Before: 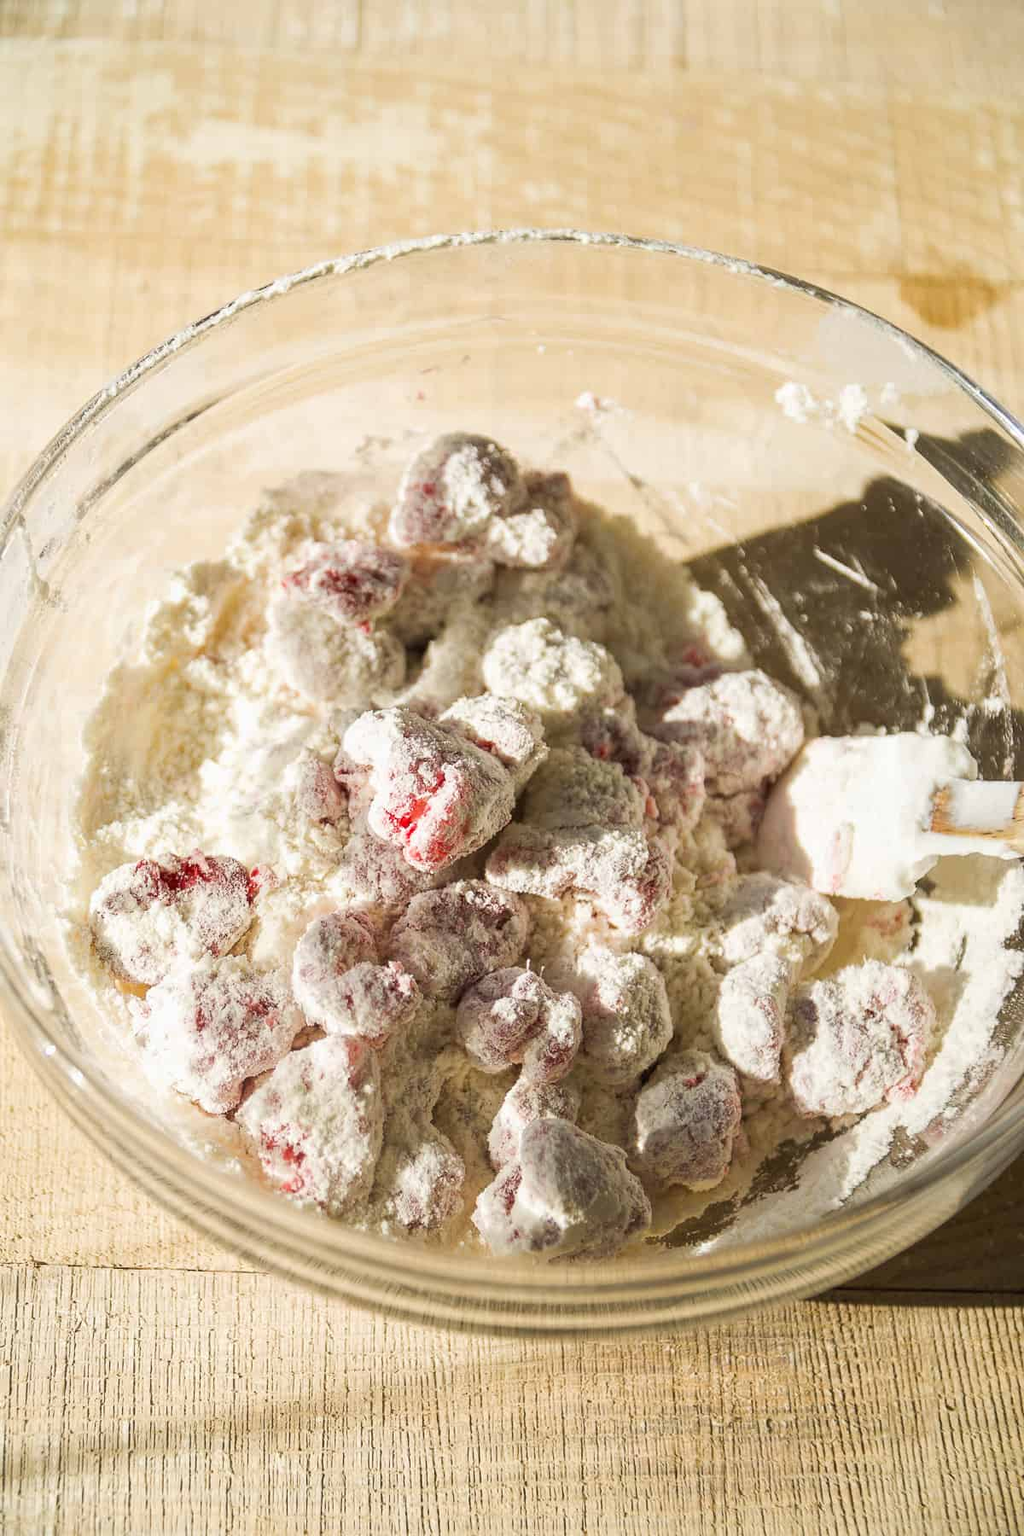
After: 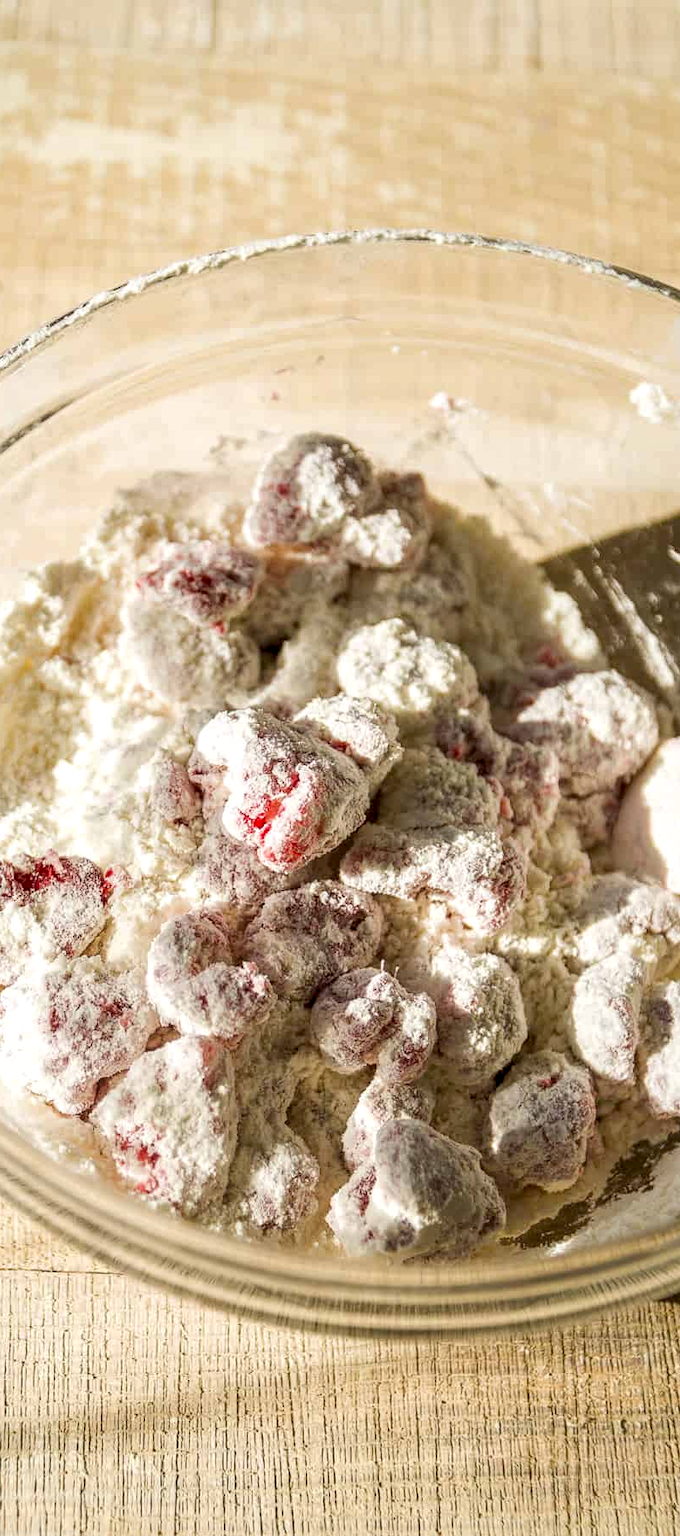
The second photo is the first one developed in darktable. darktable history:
crop and rotate: left 14.299%, right 19.22%
exposure: black level correction 0.007, compensate highlight preservation false
local contrast: detail 130%
